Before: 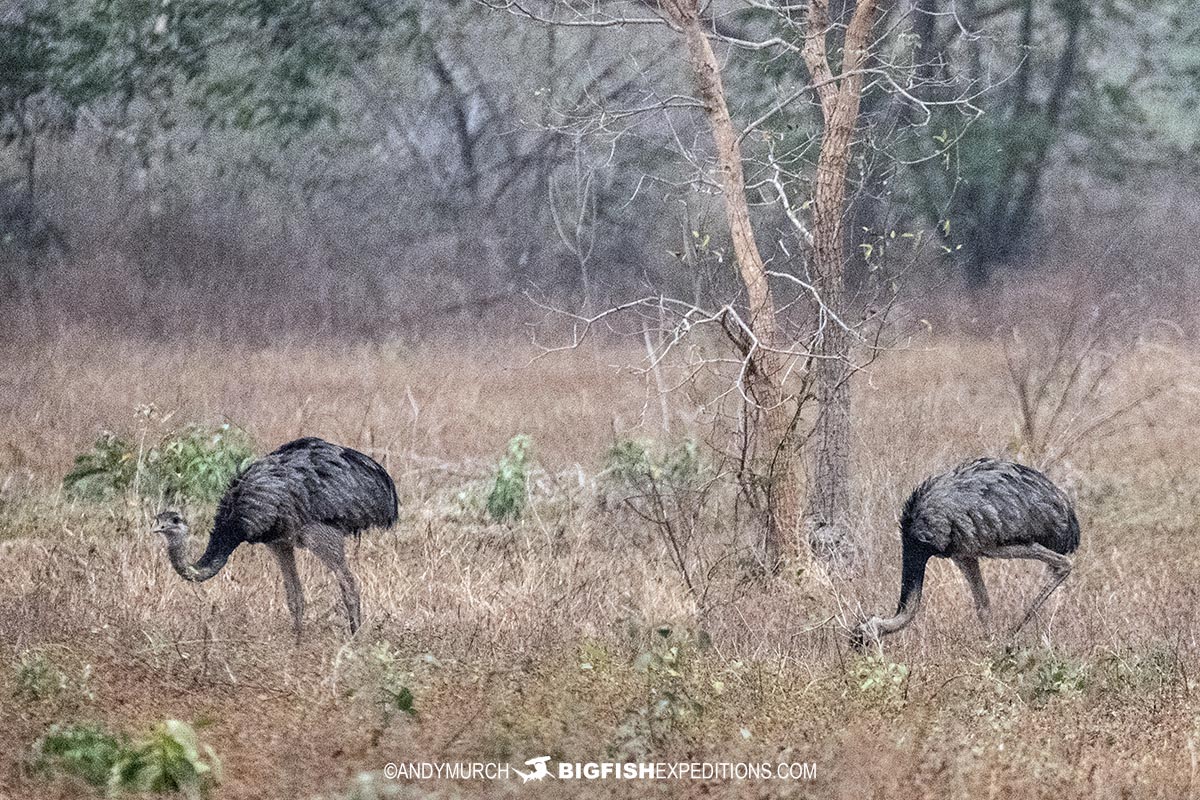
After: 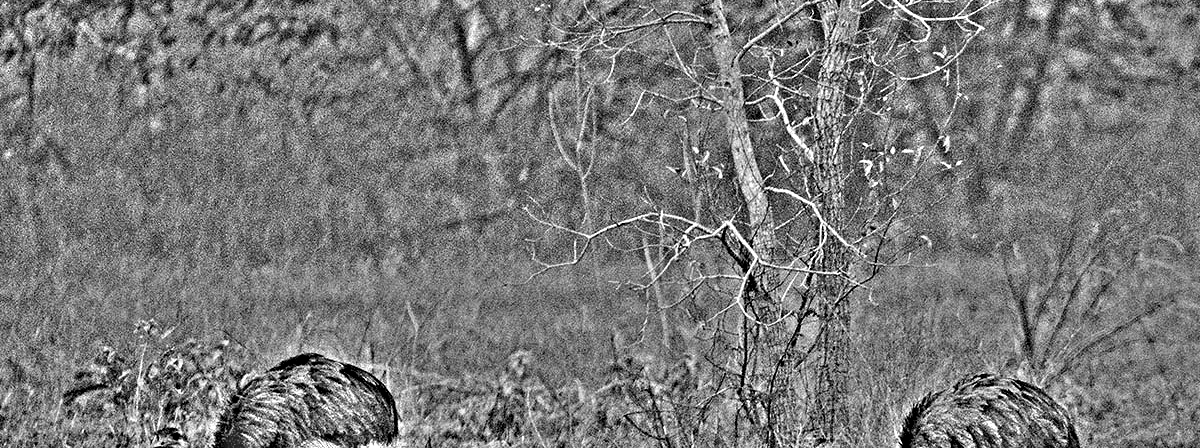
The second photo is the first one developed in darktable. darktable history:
crop and rotate: top 10.605%, bottom 33.274%
highpass: on, module defaults
